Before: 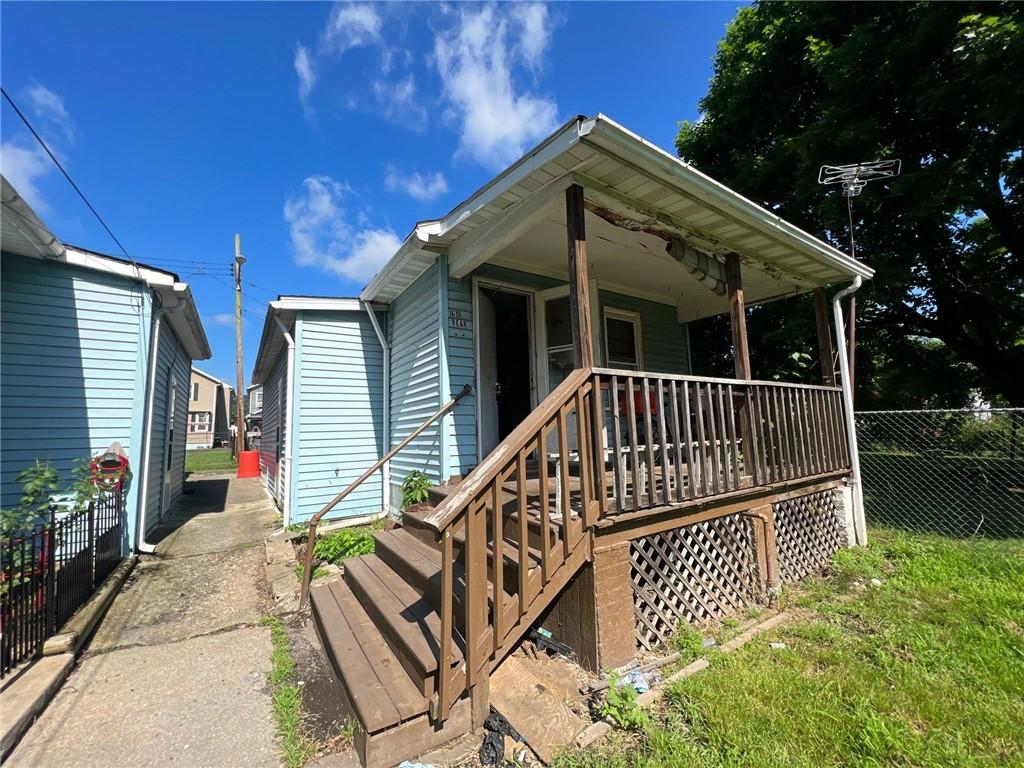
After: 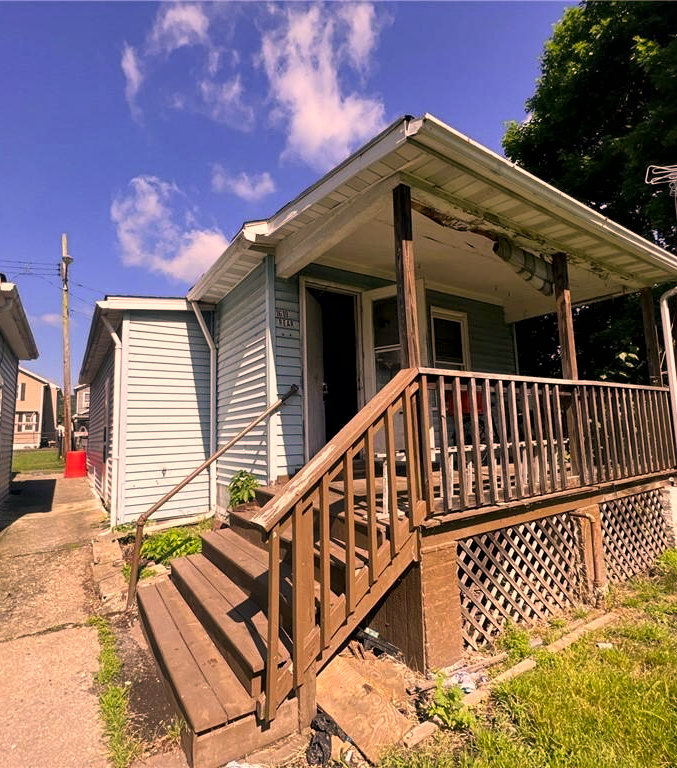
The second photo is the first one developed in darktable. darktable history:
color correction: highlights a* 21.15, highlights b* 19.82
local contrast: mode bilateral grid, contrast 21, coarseness 49, detail 132%, midtone range 0.2
crop: left 16.96%, right 16.902%
